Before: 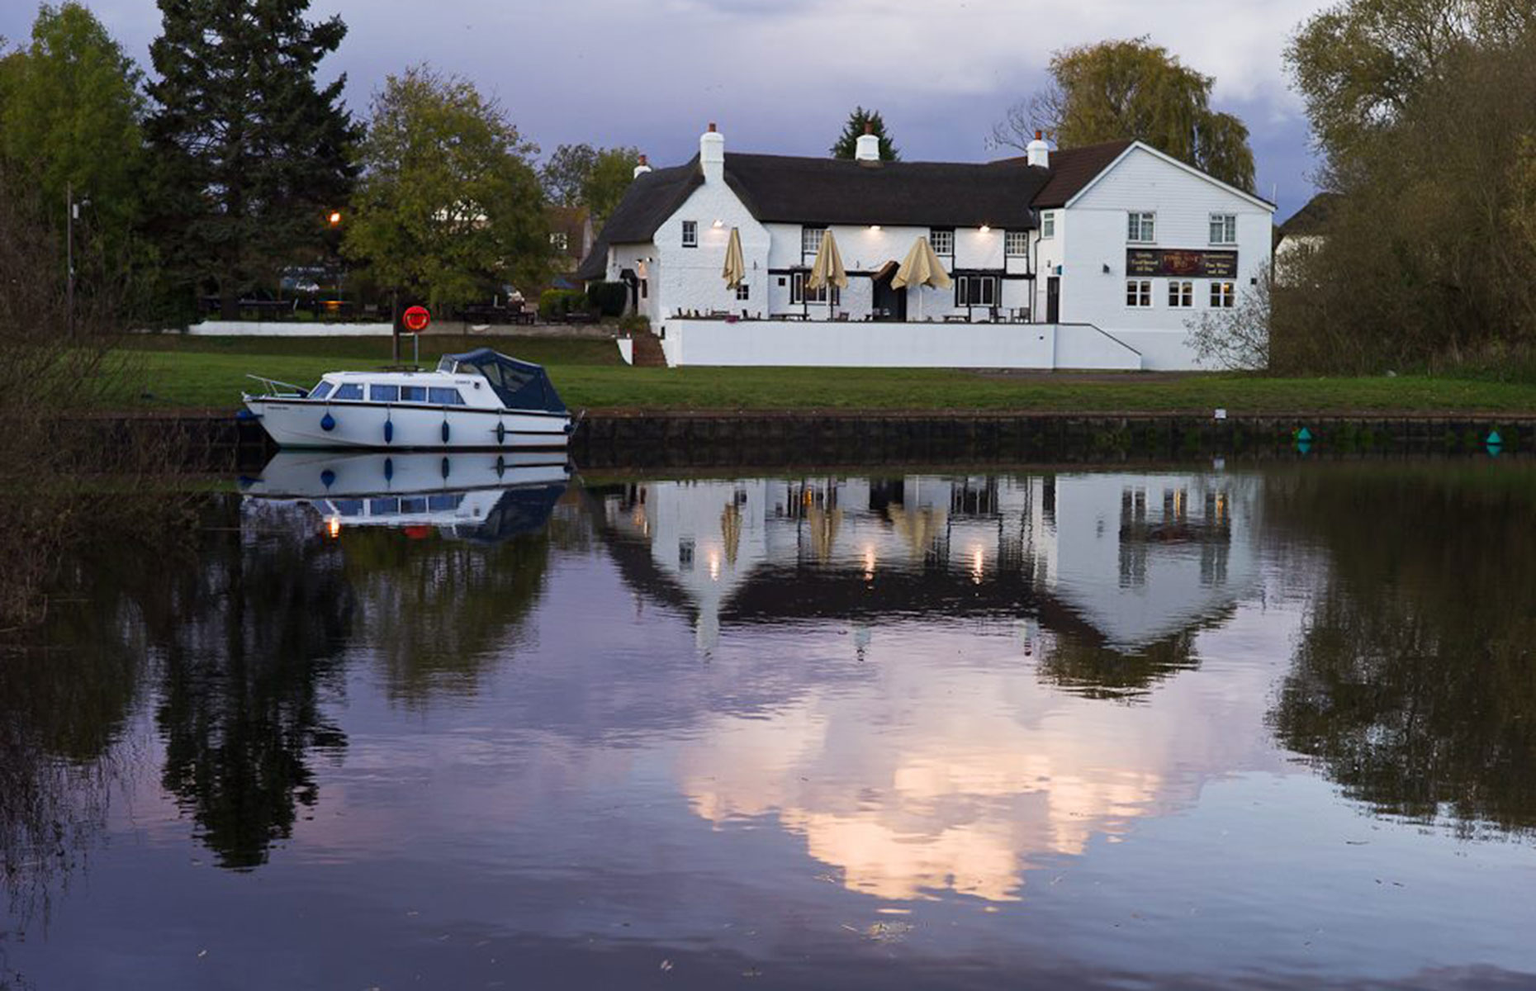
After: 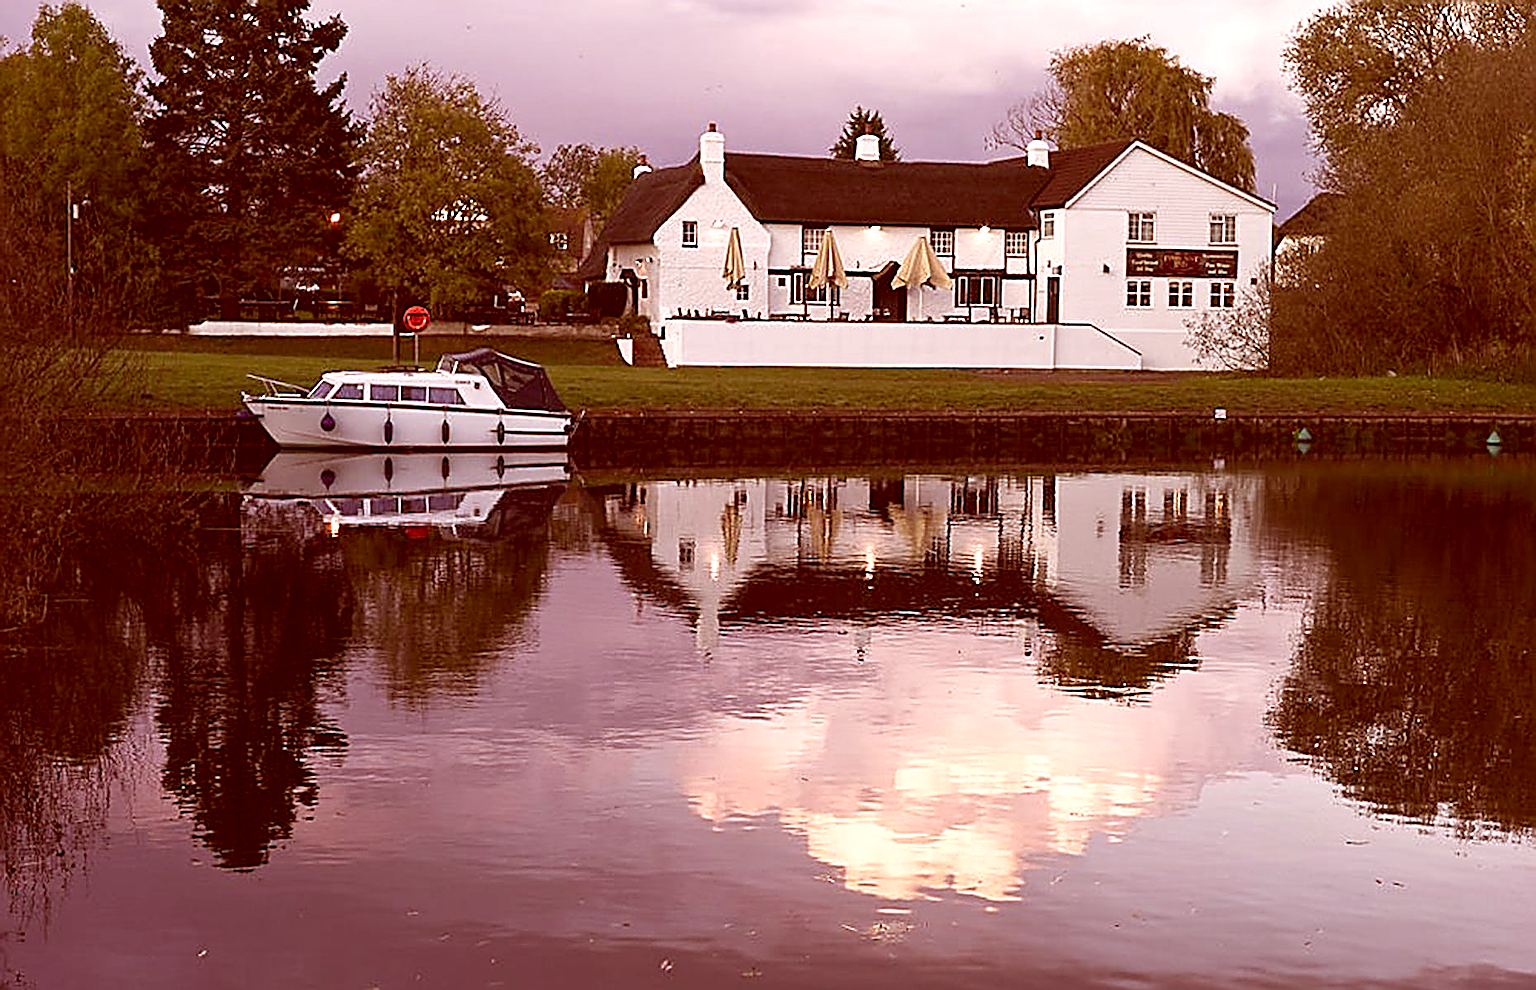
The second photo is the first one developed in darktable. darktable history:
sharpen: amount 1.983
exposure: black level correction 0.001, exposure 0.498 EV, compensate exposure bias true, compensate highlight preservation false
color correction: highlights a* 9.49, highlights b* 8.46, shadows a* 39.43, shadows b* 39.74, saturation 0.768
